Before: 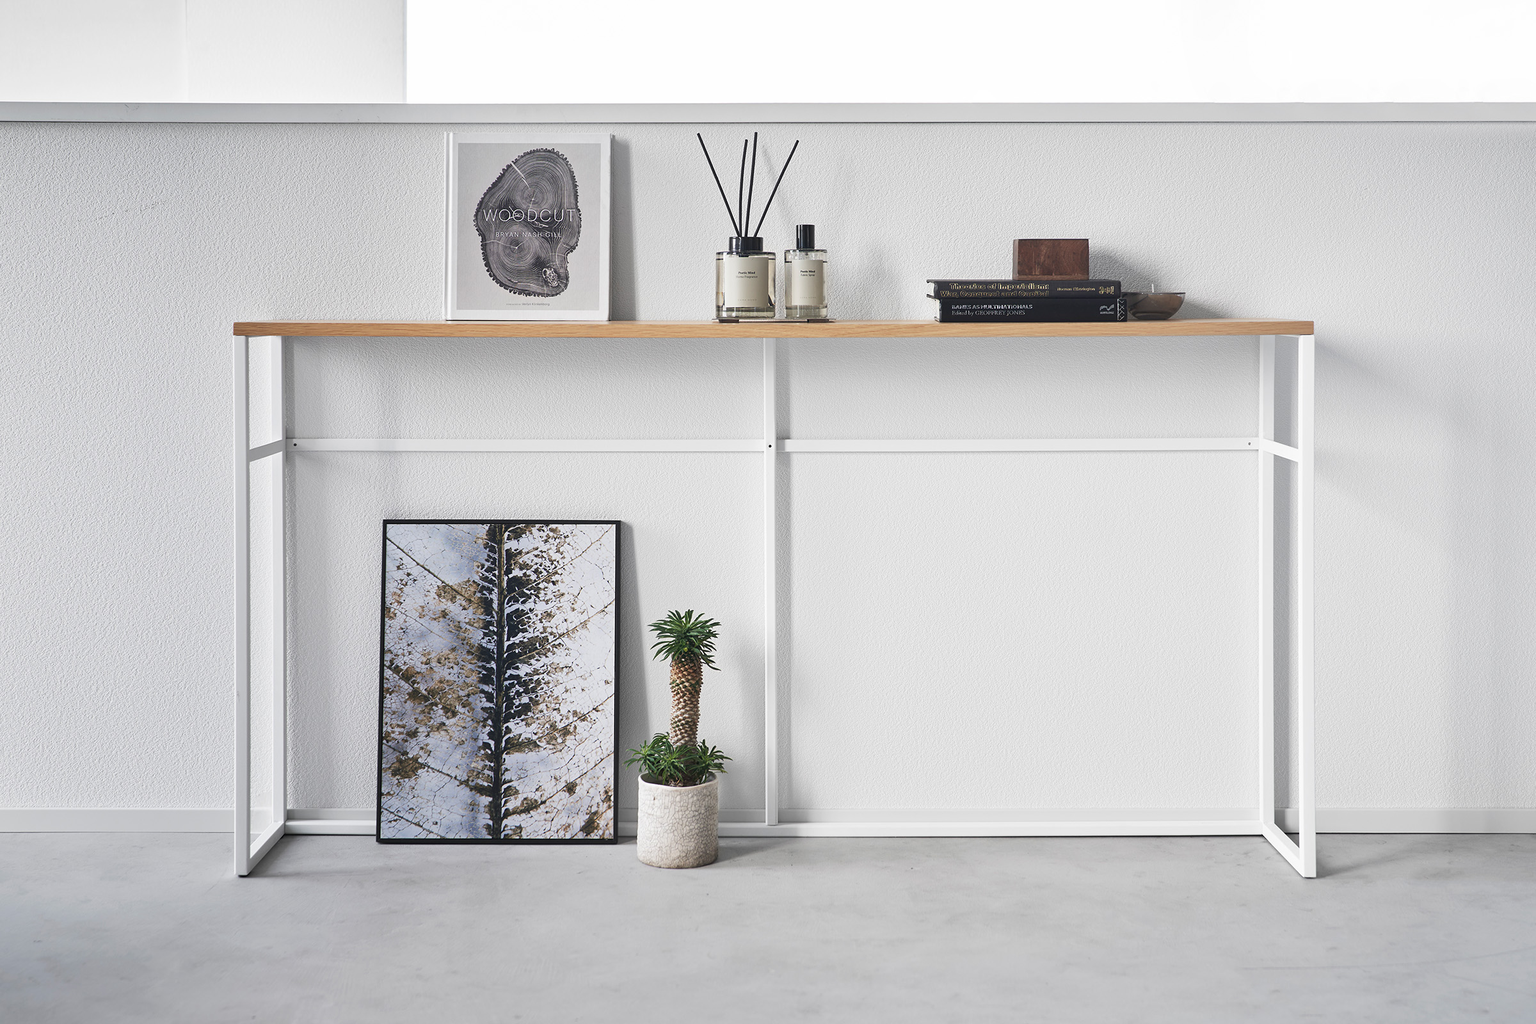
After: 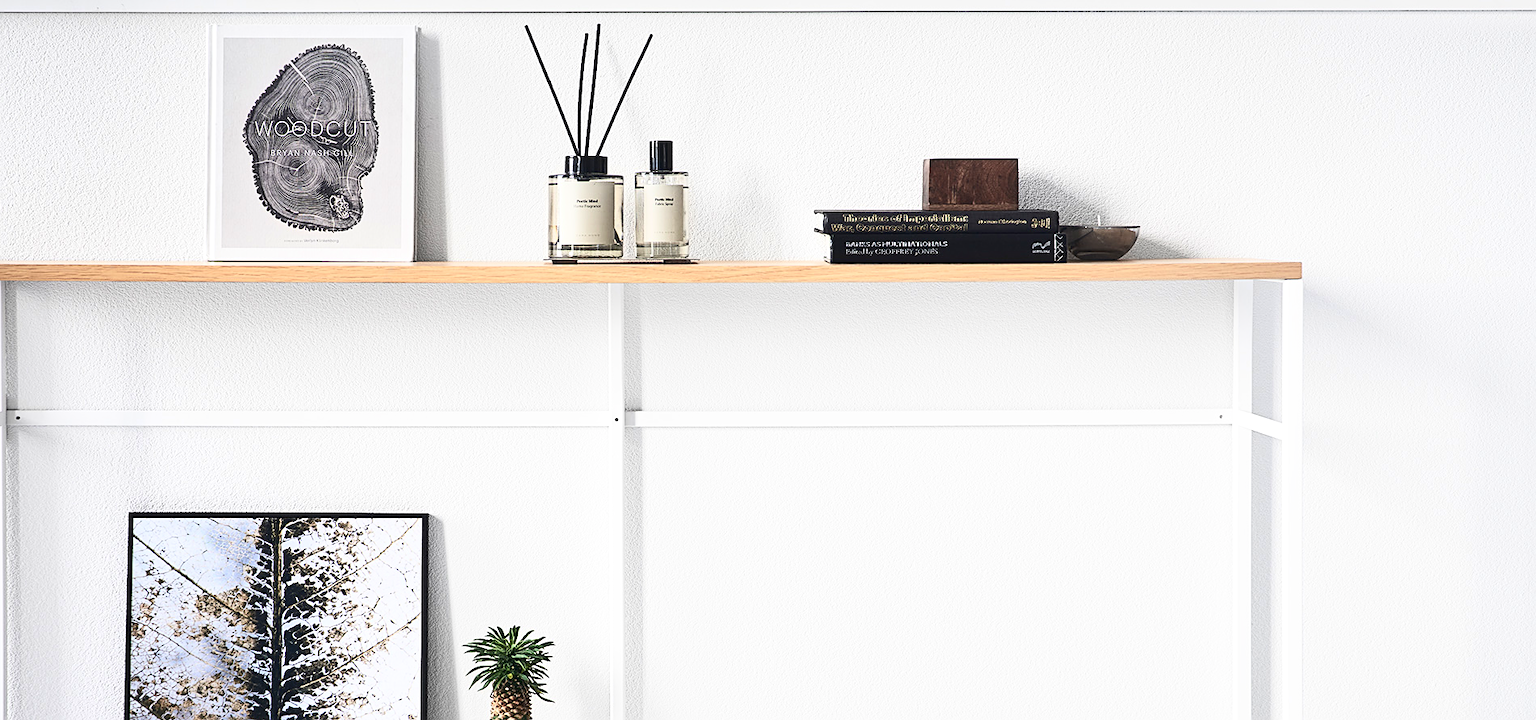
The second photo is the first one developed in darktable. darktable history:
crop: left 18.308%, top 11.085%, right 2.359%, bottom 33.1%
sharpen: on, module defaults
exposure: exposure 0.153 EV, compensate highlight preservation false
color zones: curves: ch0 [(0.068, 0.464) (0.25, 0.5) (0.48, 0.508) (0.75, 0.536) (0.886, 0.476) (0.967, 0.456)]; ch1 [(0.066, 0.456) (0.25, 0.5) (0.616, 0.508) (0.746, 0.56) (0.934, 0.444)]
contrast brightness saturation: contrast 0.402, brightness 0.115, saturation 0.211
contrast equalizer: y [[0.6 ×6], [0.55 ×6], [0 ×6], [0 ×6], [0 ×6]], mix -0.303
local contrast: highlights 103%, shadows 101%, detail 119%, midtone range 0.2
